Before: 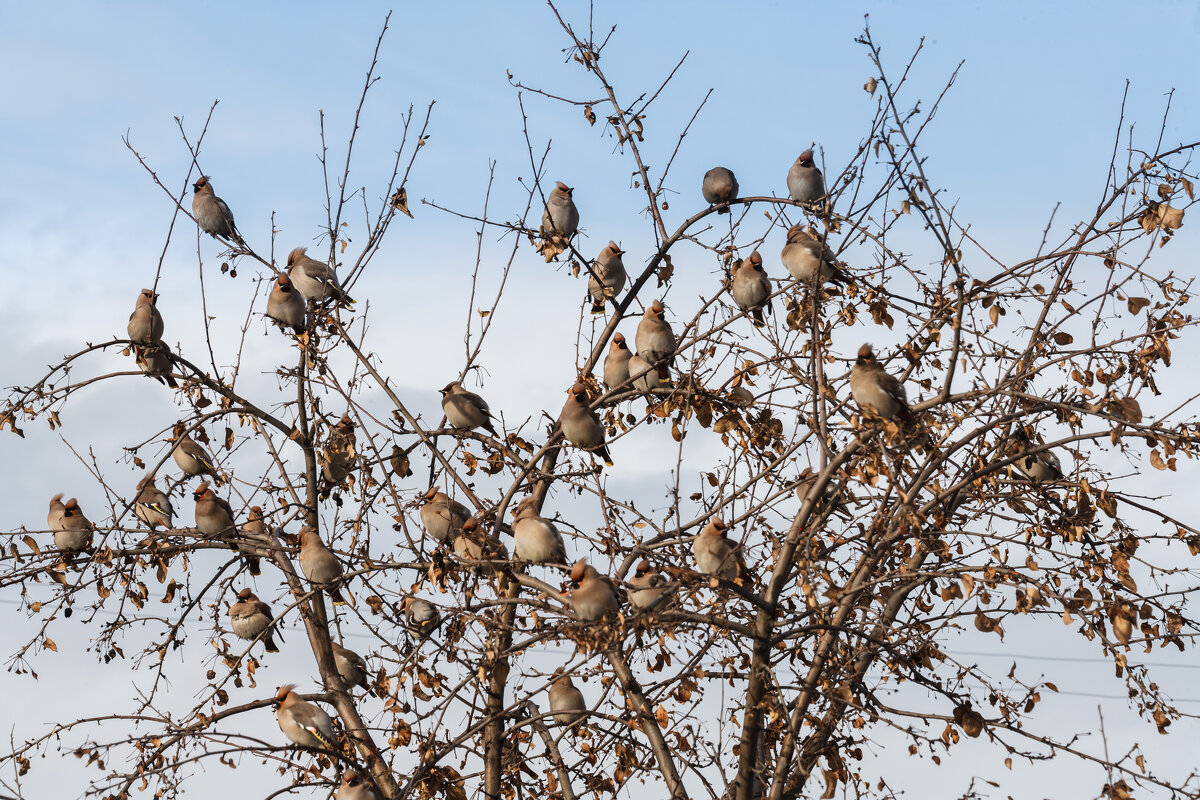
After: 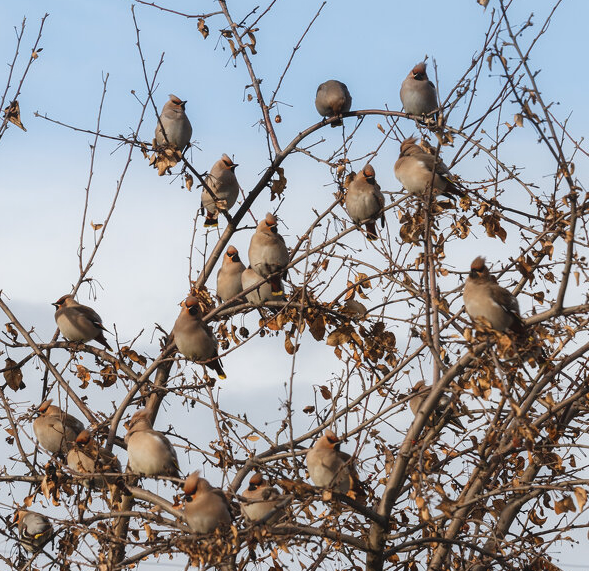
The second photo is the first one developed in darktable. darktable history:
crop: left 32.258%, top 10.984%, right 18.613%, bottom 17.611%
contrast equalizer: y [[0.5, 0.486, 0.447, 0.446, 0.489, 0.5], [0.5 ×6], [0.5 ×6], [0 ×6], [0 ×6]]
